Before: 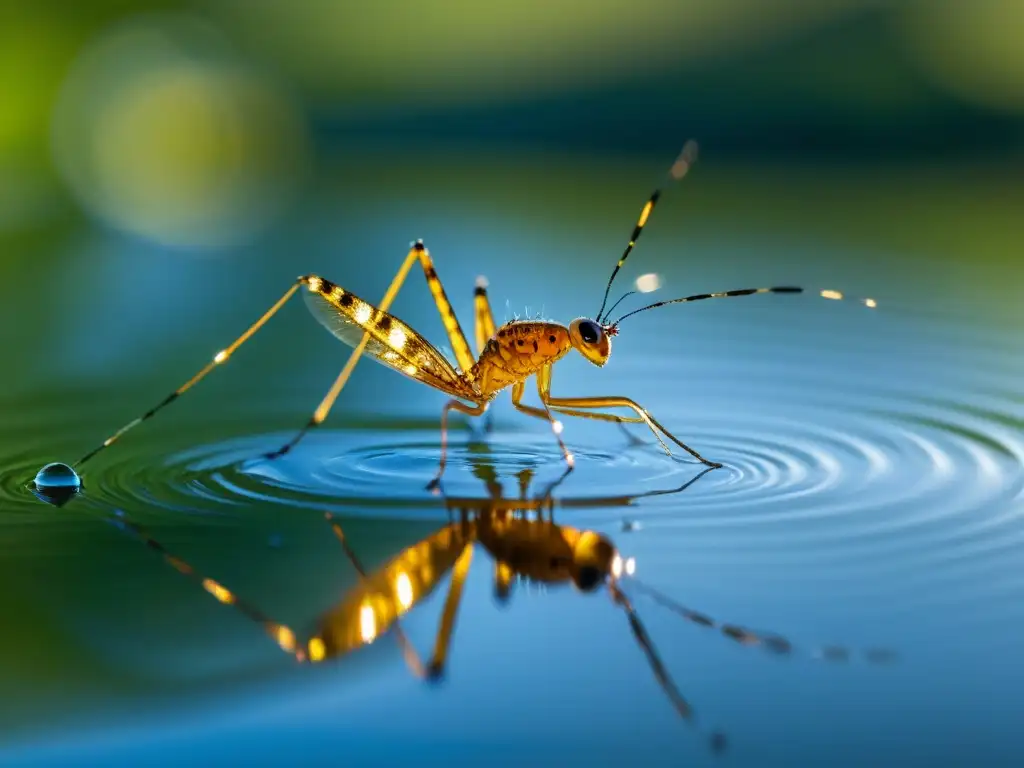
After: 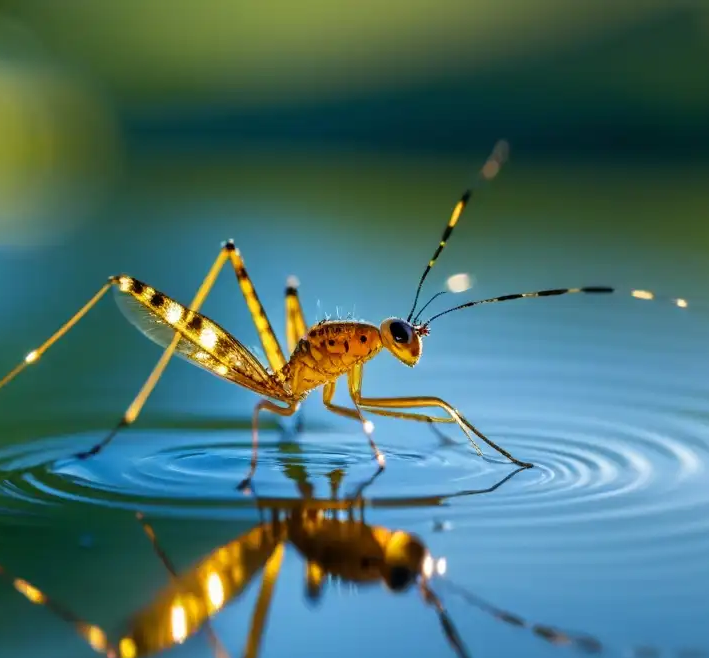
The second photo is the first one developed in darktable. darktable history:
crop: left 18.462%, right 12.249%, bottom 14.289%
